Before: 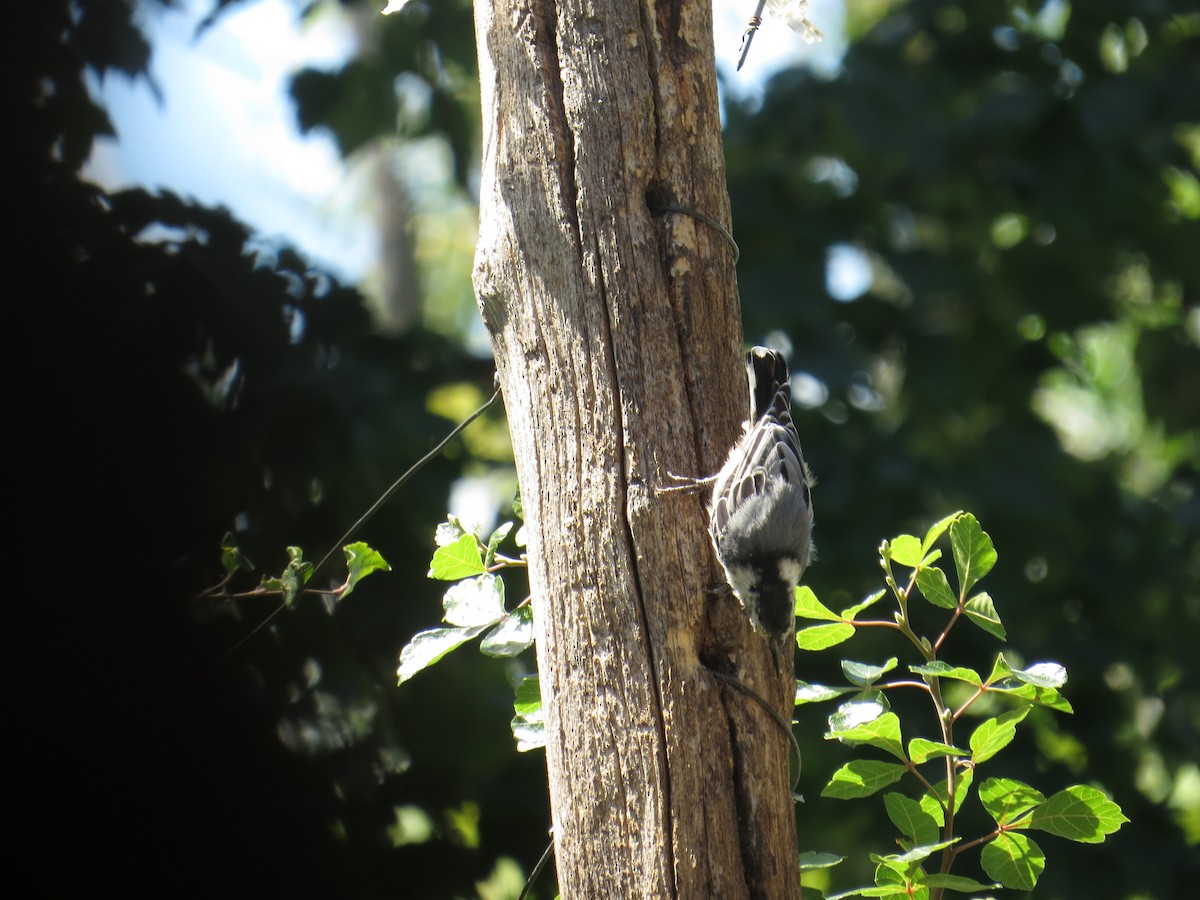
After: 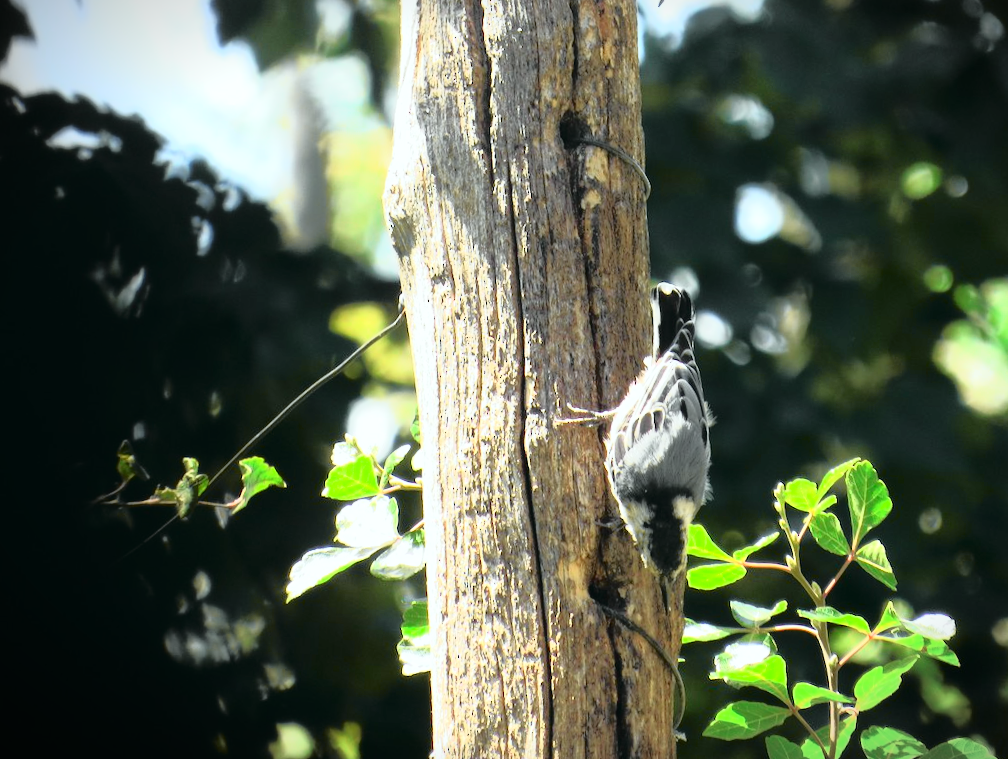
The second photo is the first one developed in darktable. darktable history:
tone curve: curves: ch0 [(0, 0.015) (0.091, 0.055) (0.184, 0.159) (0.304, 0.382) (0.492, 0.579) (0.628, 0.755) (0.832, 0.932) (0.984, 0.963)]; ch1 [(0, 0) (0.34, 0.235) (0.46, 0.46) (0.515, 0.502) (0.553, 0.567) (0.764, 0.815) (1, 1)]; ch2 [(0, 0) (0.44, 0.458) (0.479, 0.492) (0.524, 0.507) (0.557, 0.567) (0.673, 0.699) (1, 1)], color space Lab, independent channels, preserve colors none
vignetting: fall-off start 100.25%, width/height ratio 1.304
crop and rotate: angle -3.06°, left 5.37%, top 5.165%, right 4.76%, bottom 4.558%
exposure: black level correction 0.001, exposure 0.499 EV, compensate exposure bias true, compensate highlight preservation false
tone equalizer: on, module defaults
